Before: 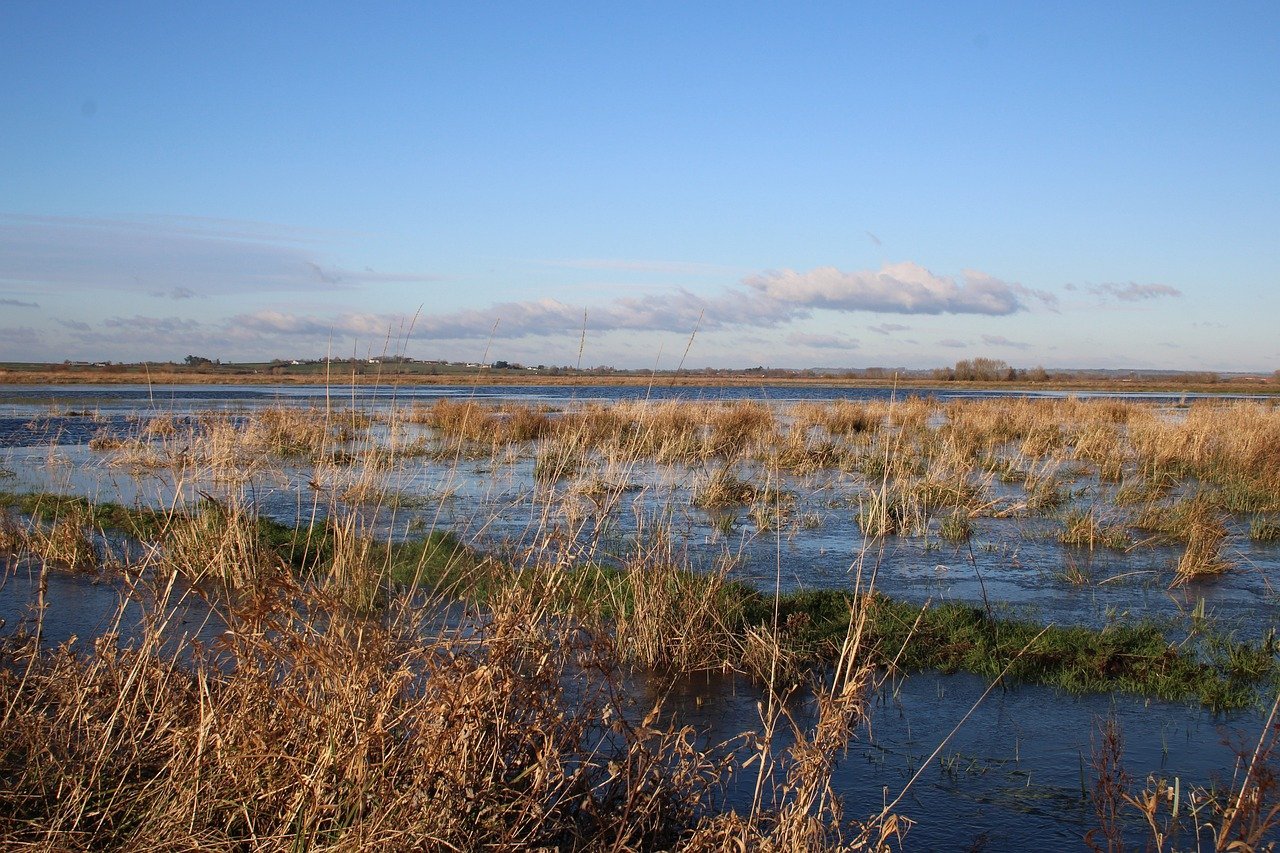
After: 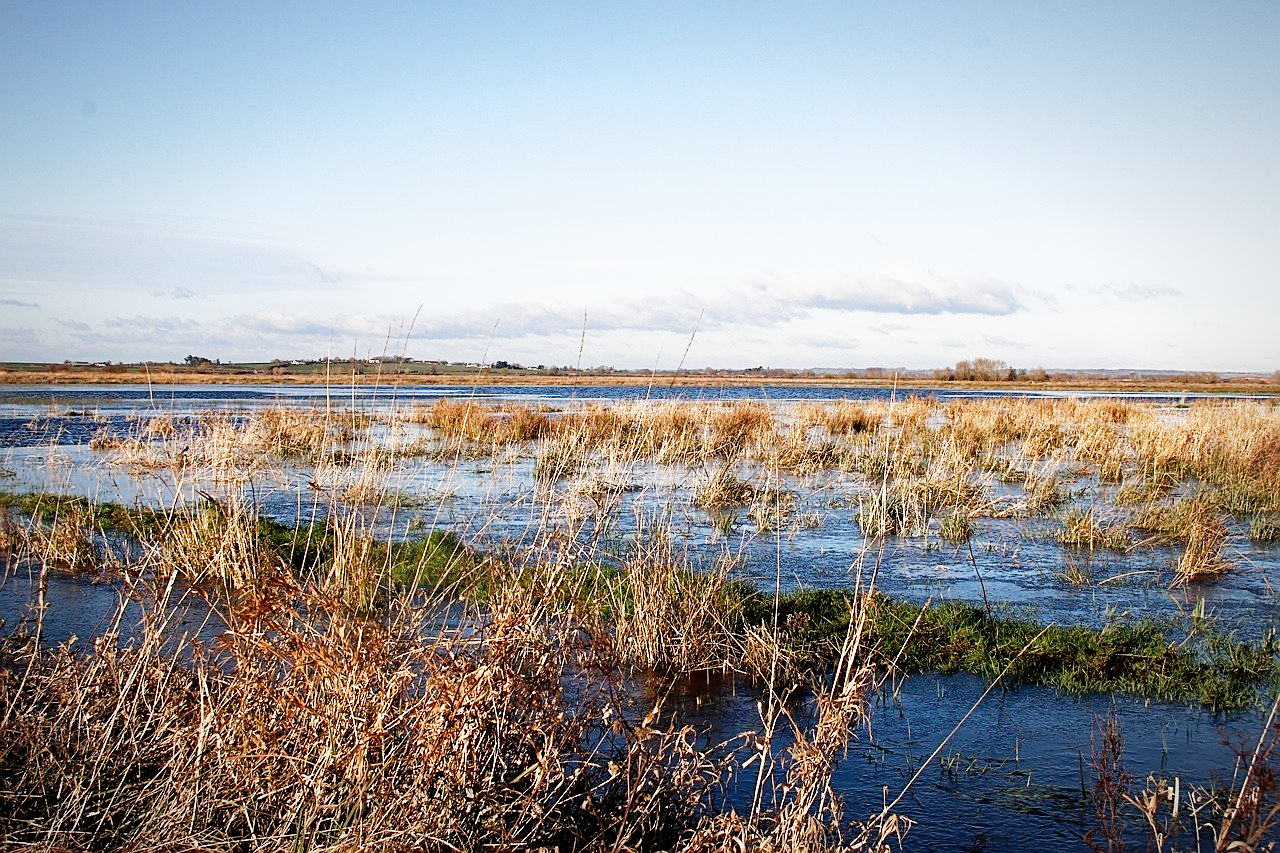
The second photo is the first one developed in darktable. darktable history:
filmic rgb: middle gray luminance 10%, black relative exposure -8.61 EV, white relative exposure 3.3 EV, threshold 6 EV, target black luminance 0%, hardness 5.2, latitude 44.69%, contrast 1.302, highlights saturation mix 5%, shadows ↔ highlights balance 24.64%, add noise in highlights 0, preserve chrominance no, color science v3 (2019), use custom middle-gray values true, iterations of high-quality reconstruction 0, contrast in highlights soft, enable highlight reconstruction true
vignetting: fall-off radius 100%, width/height ratio 1.337
sharpen: on, module defaults
